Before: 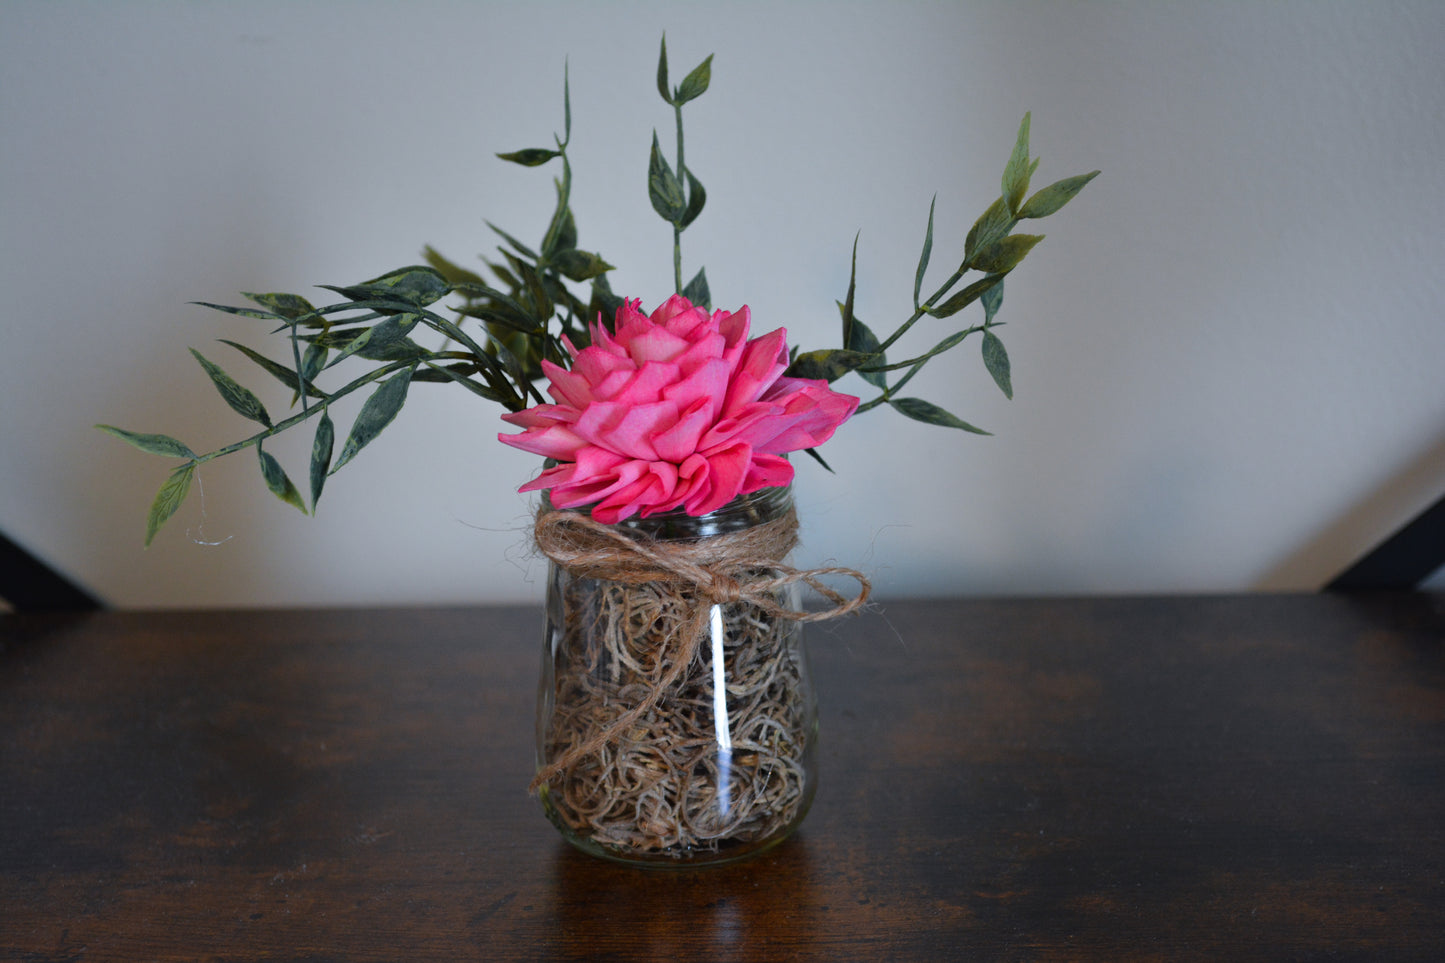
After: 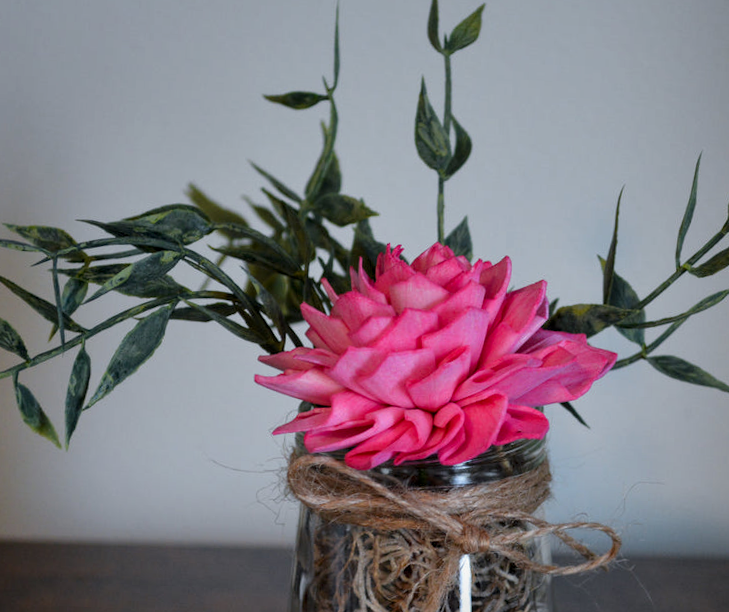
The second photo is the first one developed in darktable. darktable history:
crop: left 17.835%, top 7.675%, right 32.881%, bottom 32.213%
local contrast: on, module defaults
rotate and perspective: rotation 2.27°, automatic cropping off
exposure: exposure -0.116 EV, compensate exposure bias true, compensate highlight preservation false
